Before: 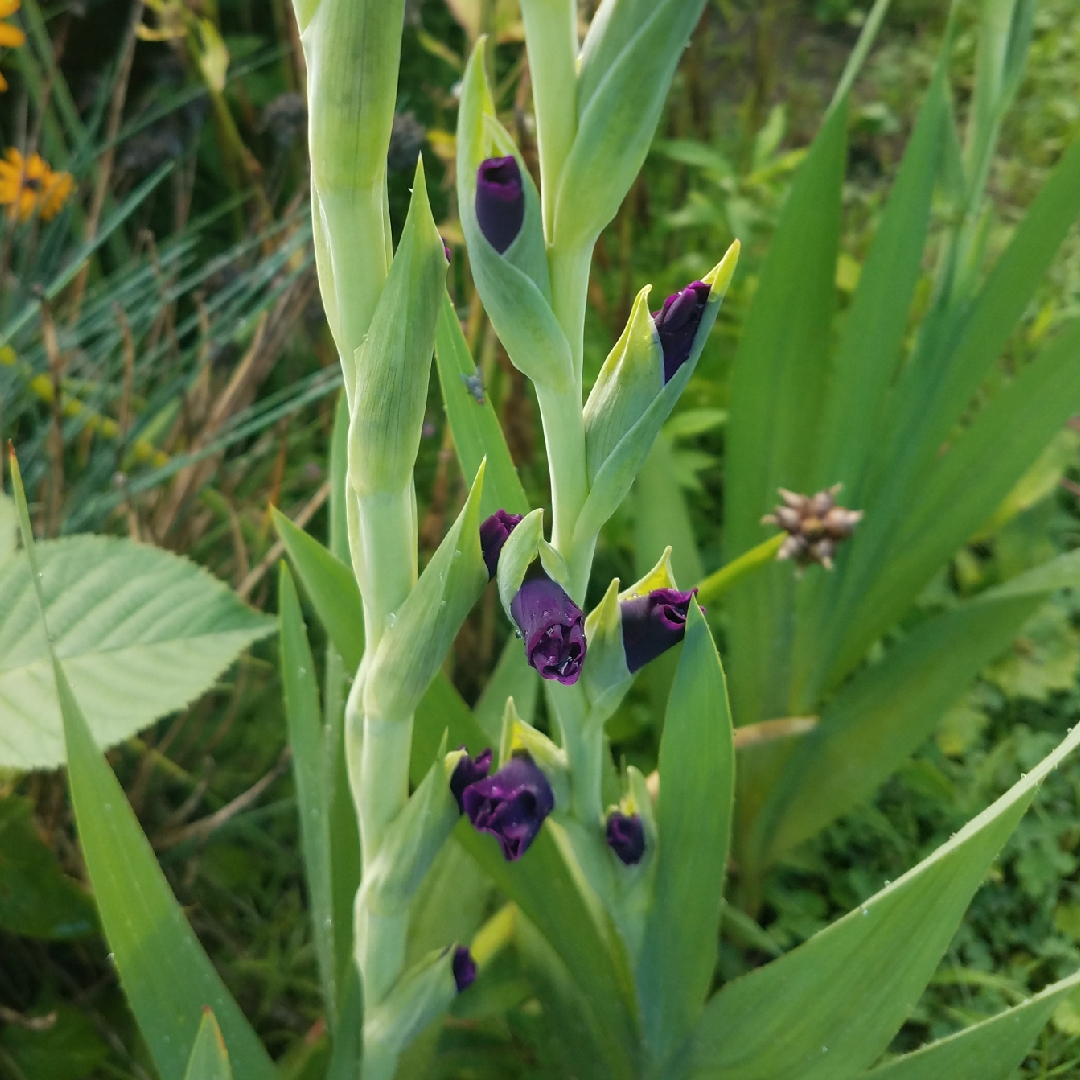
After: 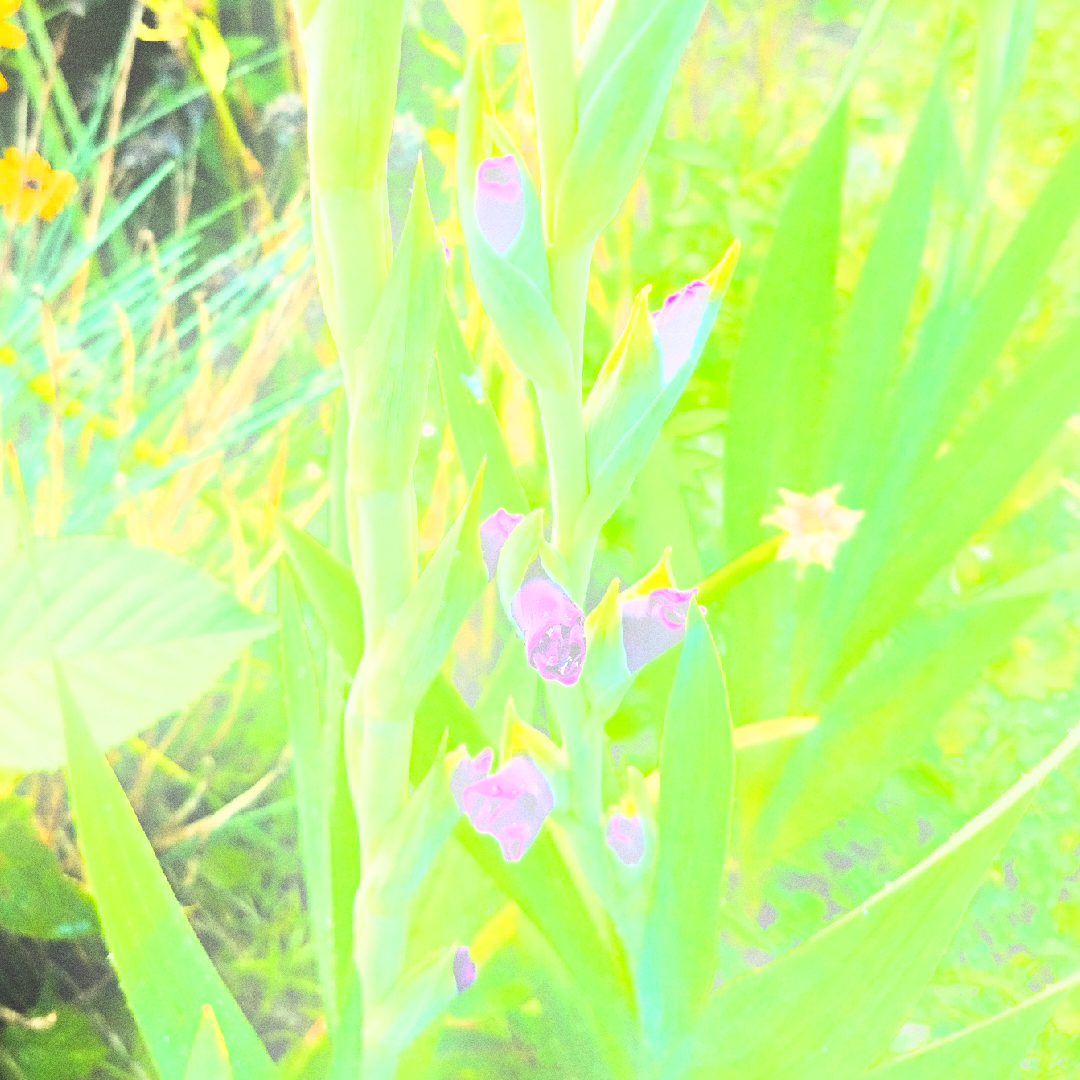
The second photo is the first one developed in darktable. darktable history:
sharpen: radius 4.883
exposure: black level correction 0, exposure 1.388 EV, compensate exposure bias true, compensate highlight preservation false
rgb curve: curves: ch0 [(0, 0) (0.21, 0.15) (0.24, 0.21) (0.5, 0.75) (0.75, 0.96) (0.89, 0.99) (1, 1)]; ch1 [(0, 0.02) (0.21, 0.13) (0.25, 0.2) (0.5, 0.67) (0.75, 0.9) (0.89, 0.97) (1, 1)]; ch2 [(0, 0.02) (0.21, 0.13) (0.25, 0.2) (0.5, 0.67) (0.75, 0.9) (0.89, 0.97) (1, 1)], compensate middle gray true
bloom: on, module defaults
color balance rgb: shadows fall-off 101%, linear chroma grading › mid-tones 7.63%, perceptual saturation grading › mid-tones 11.68%, mask middle-gray fulcrum 22.45%, global vibrance 10.11%, saturation formula JzAzBz (2021)
grain: coarseness 0.09 ISO, strength 40%
